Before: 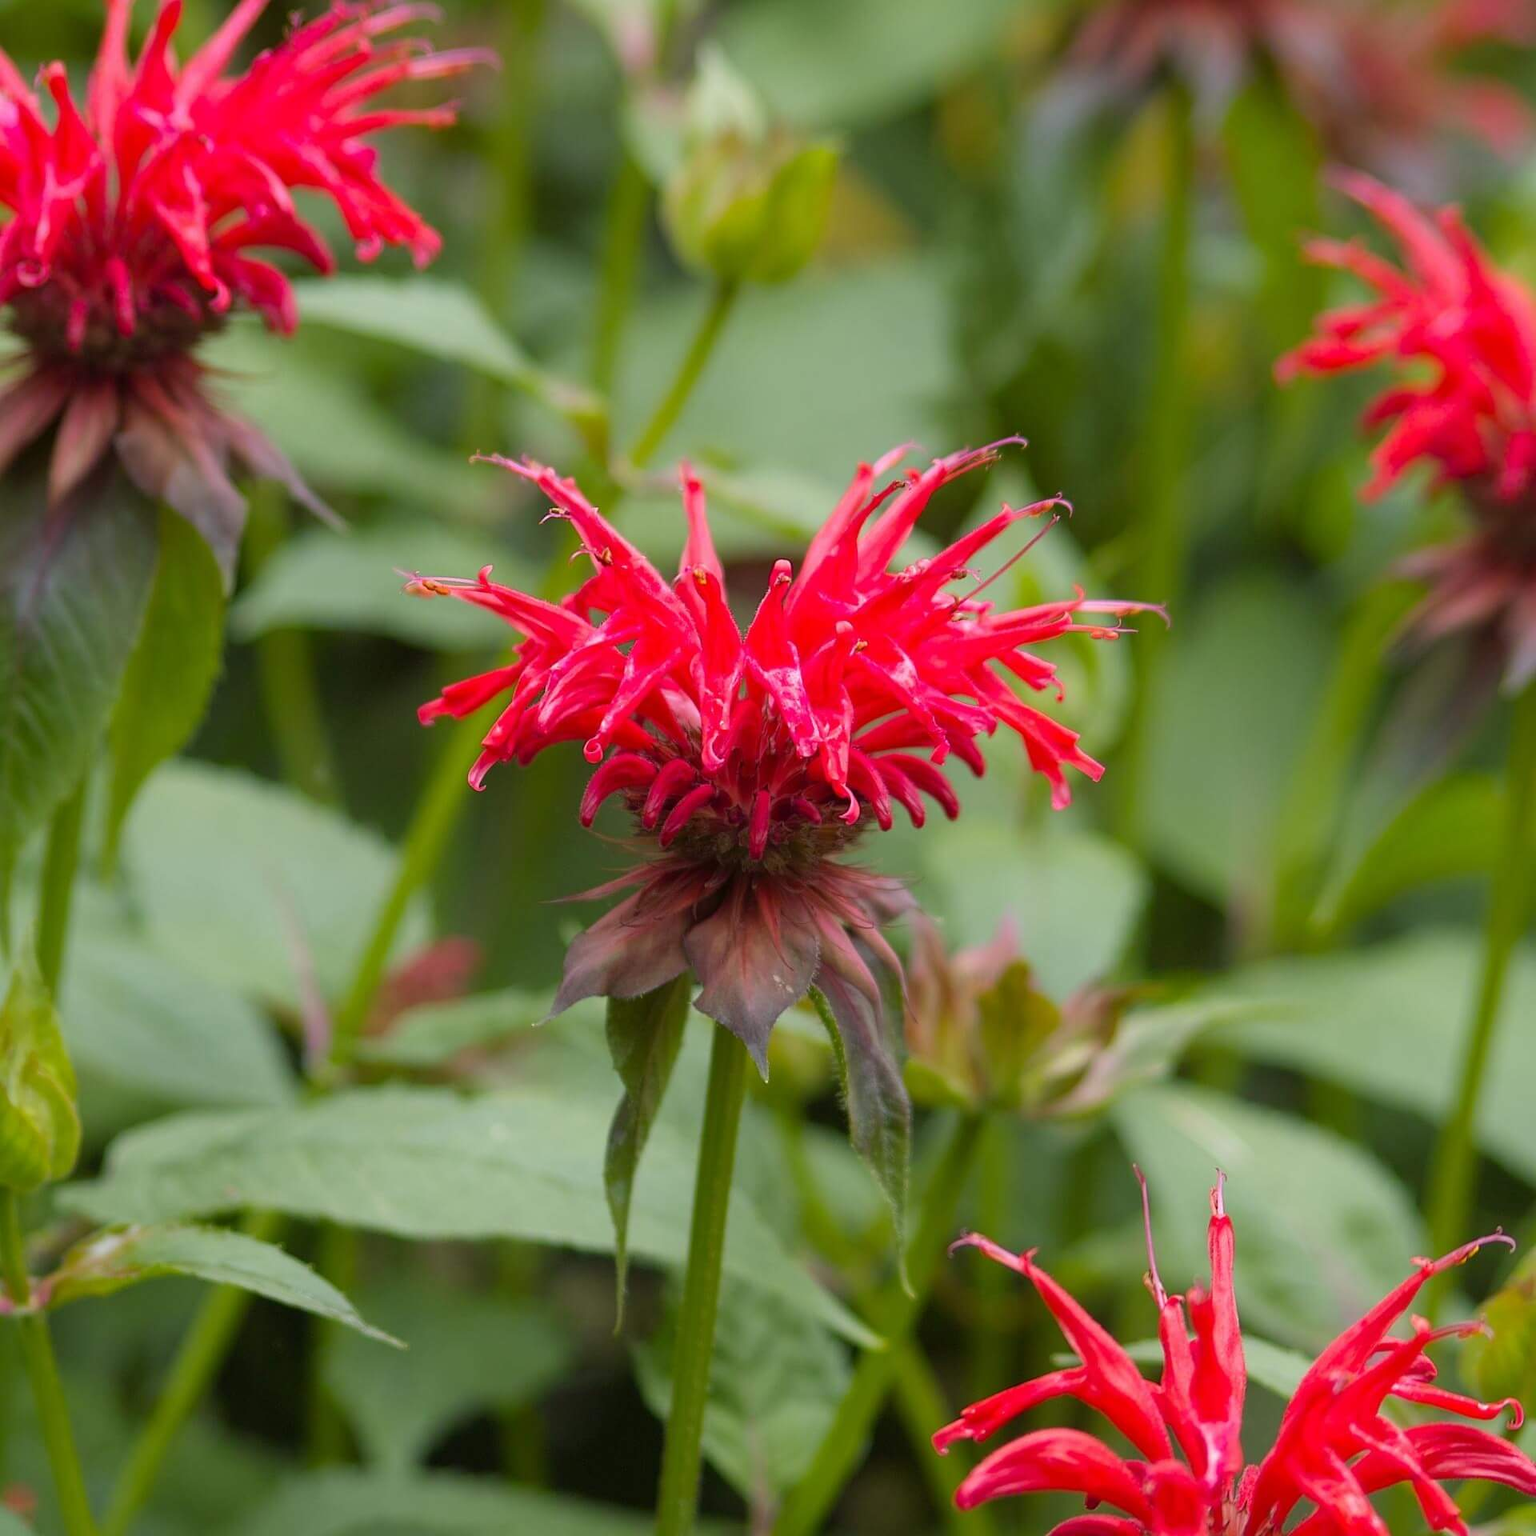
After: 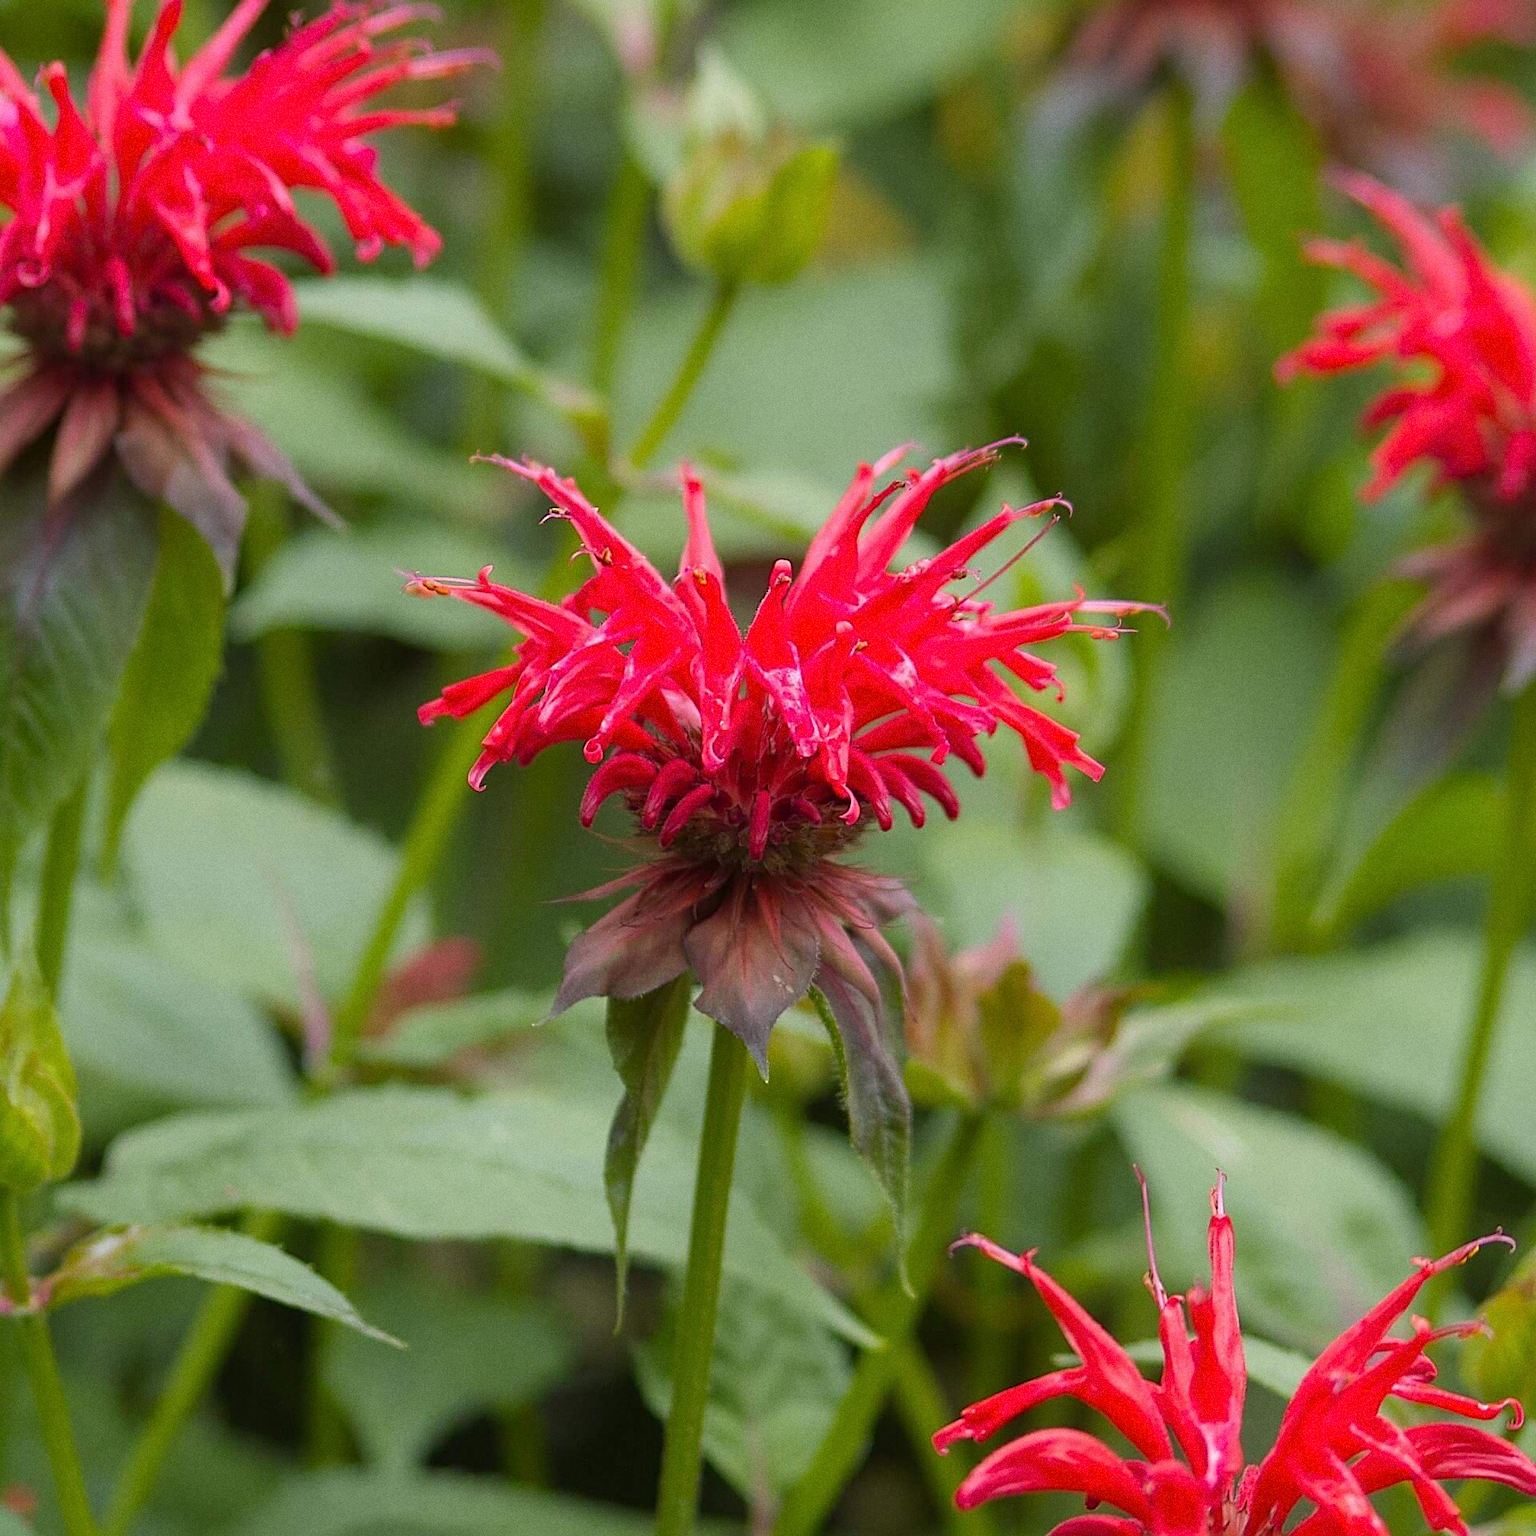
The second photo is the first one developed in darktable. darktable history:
sharpen: radius 2.529, amount 0.323
grain: coarseness 0.09 ISO
